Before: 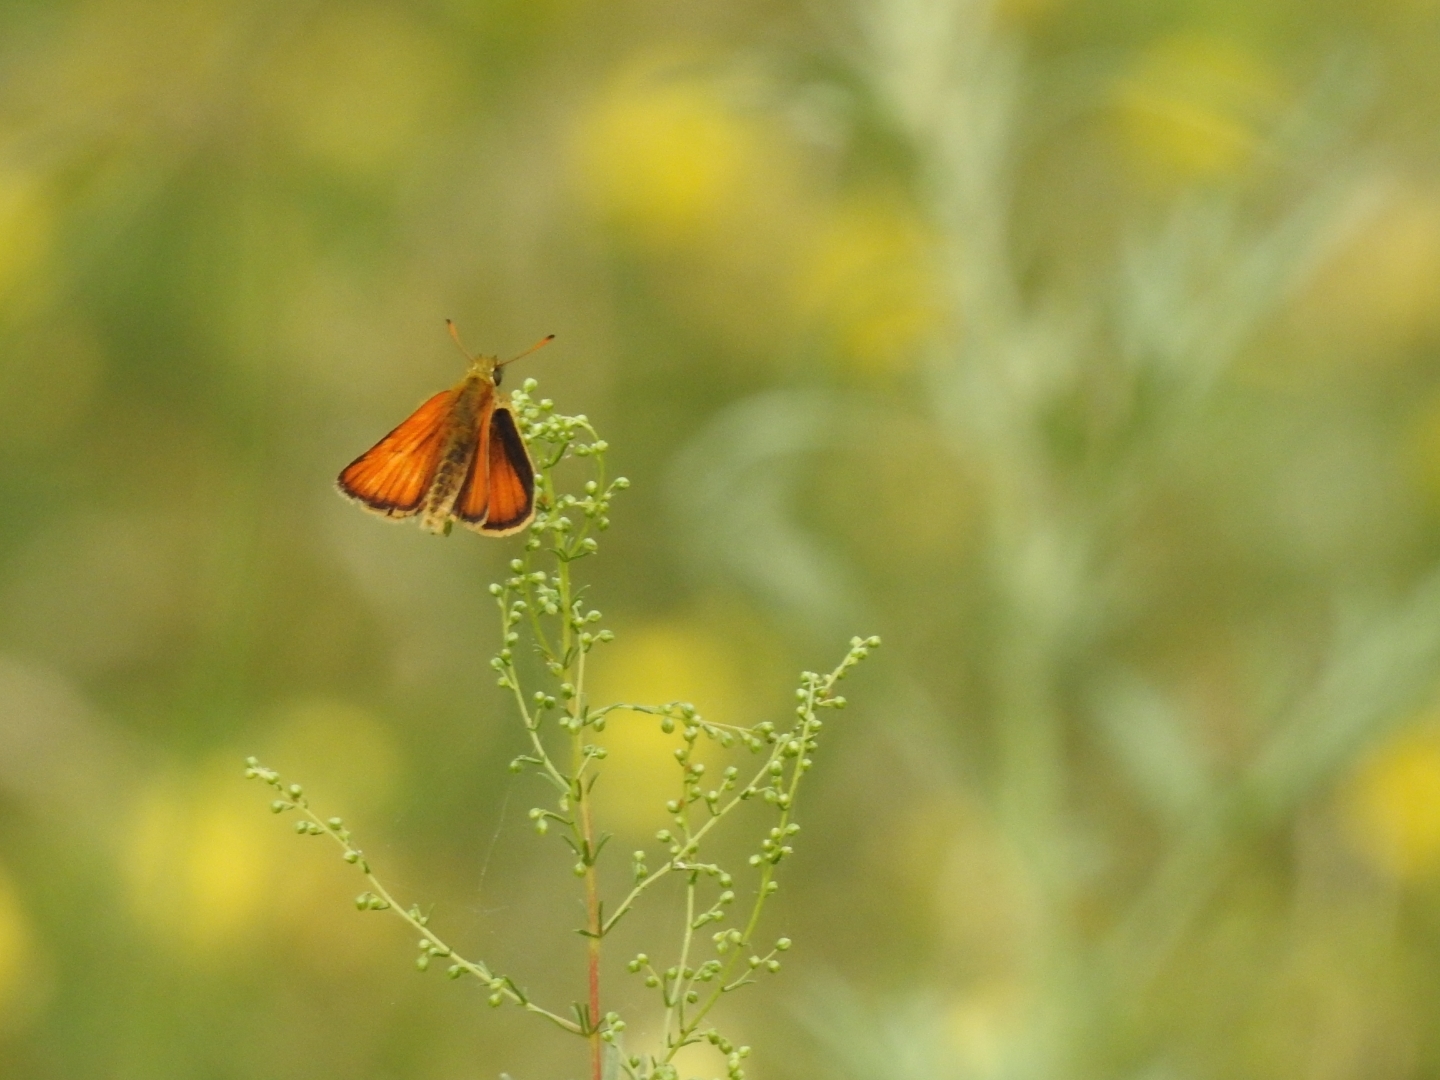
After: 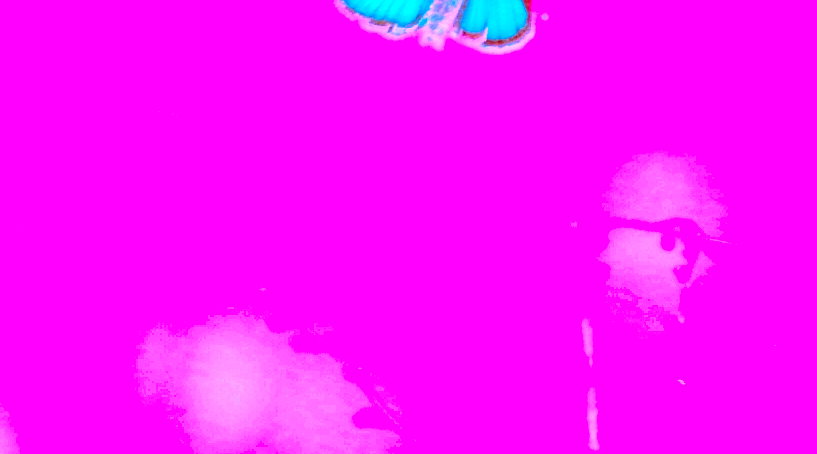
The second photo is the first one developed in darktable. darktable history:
crop: top 44.789%, right 43.195%, bottom 13.108%
contrast brightness saturation: contrast -0.152, brightness 0.04, saturation -0.128
color correction: highlights a* -39.11, highlights b* -39.48, shadows a* -39.73, shadows b* -39.64, saturation -2.95
sharpen: on, module defaults
color balance rgb: shadows lift › hue 86.35°, linear chroma grading › global chroma 14.719%, perceptual saturation grading › global saturation 14.916%, global vibrance 10.029%
contrast equalizer: y [[0.509, 0.517, 0.523, 0.523, 0.517, 0.509], [0.5 ×6], [0.5 ×6], [0 ×6], [0 ×6]]
exposure: black level correction 0, exposure 1.2 EV, compensate highlight preservation false
tone equalizer: -7 EV 0.141 EV, -6 EV 0.566 EV, -5 EV 1.16 EV, -4 EV 1.31 EV, -3 EV 1.14 EV, -2 EV 0.6 EV, -1 EV 0.15 EV, edges refinement/feathering 500, mask exposure compensation -1.57 EV, preserve details no
